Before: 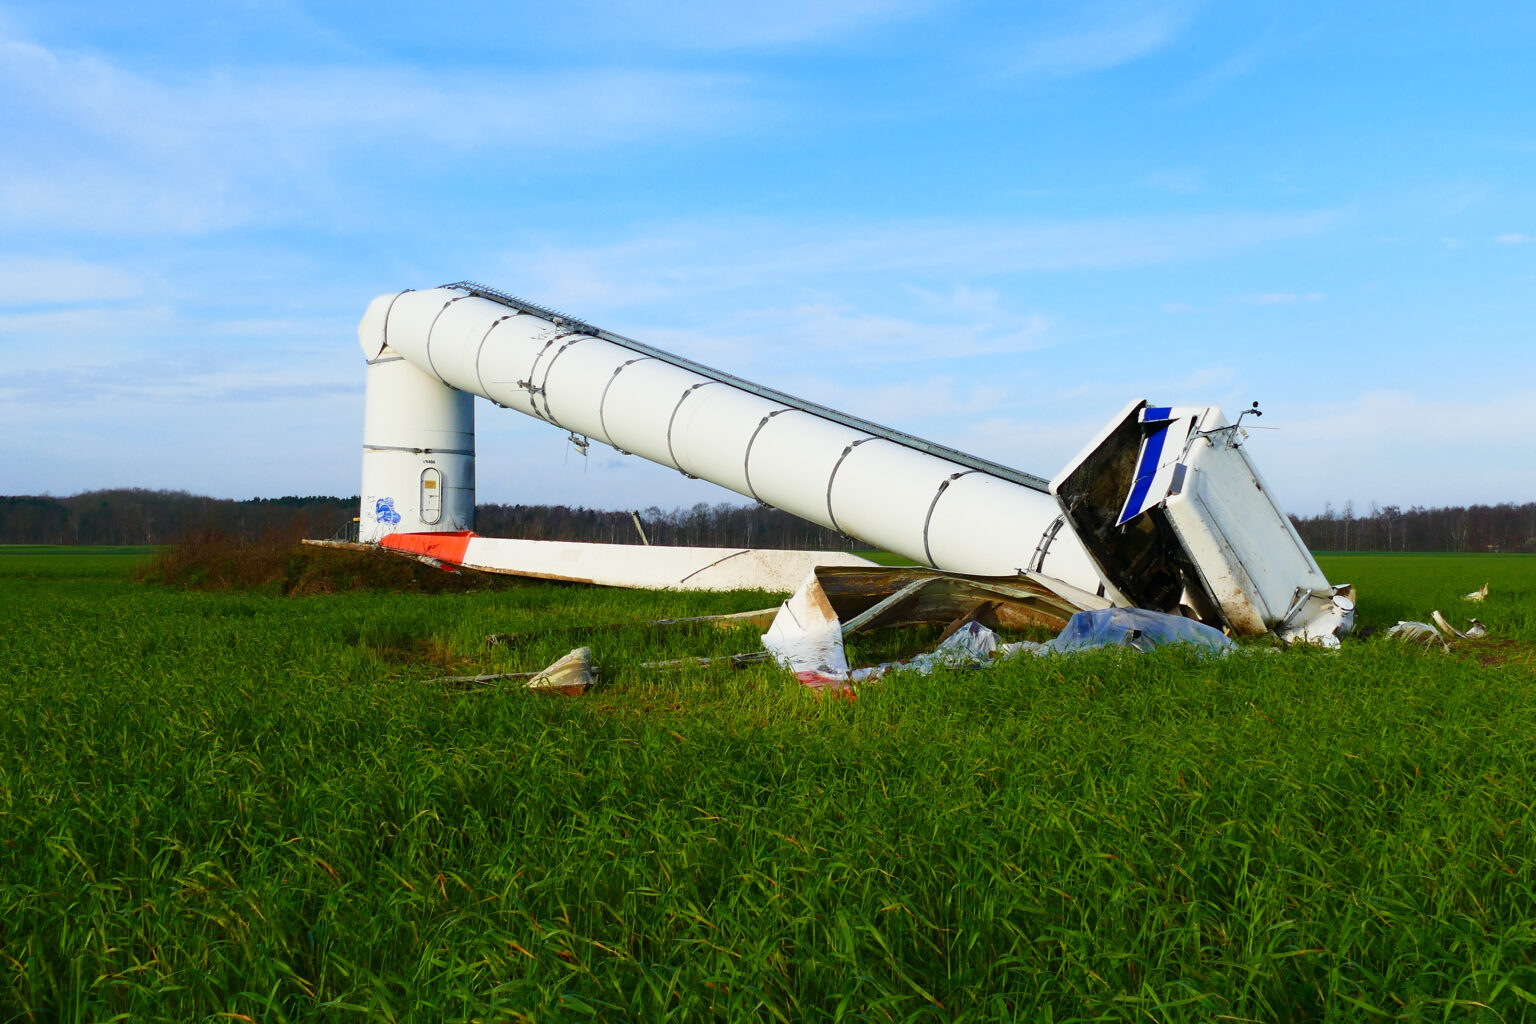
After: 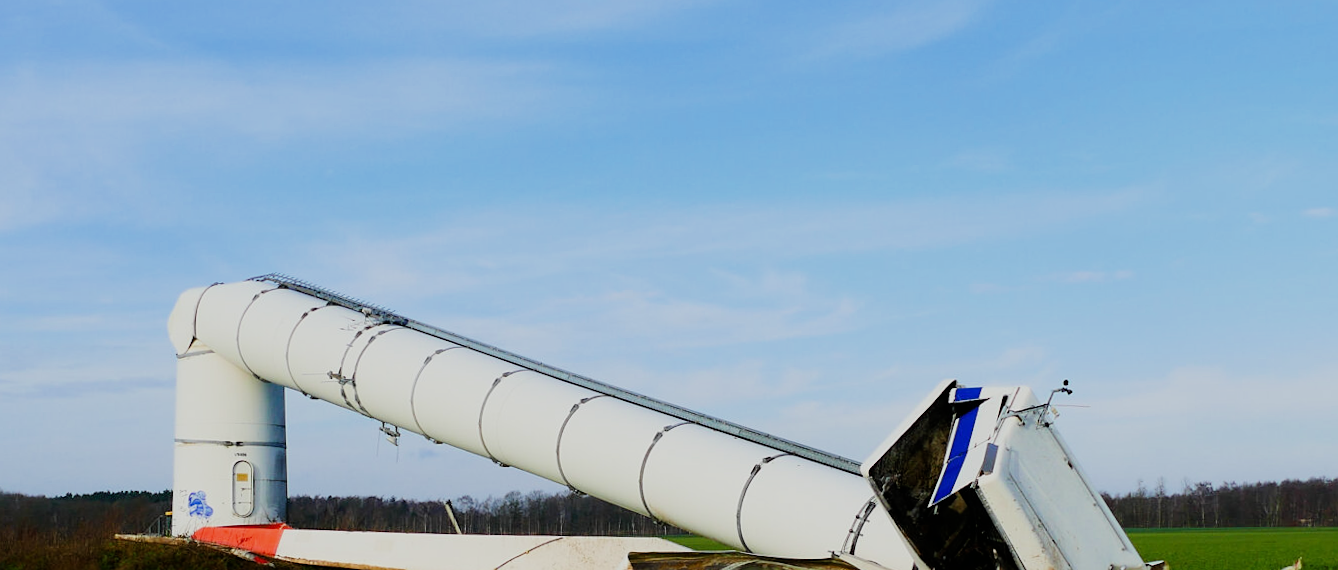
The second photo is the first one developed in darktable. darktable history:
crop and rotate: left 11.812%, bottom 42.776%
color correction: highlights a* -0.137, highlights b* 0.137
rotate and perspective: rotation -1°, crop left 0.011, crop right 0.989, crop top 0.025, crop bottom 0.975
sharpen: radius 1.272, amount 0.305, threshold 0
filmic rgb: black relative exposure -7.65 EV, white relative exposure 4.56 EV, hardness 3.61
exposure: exposure 0.131 EV, compensate highlight preservation false
